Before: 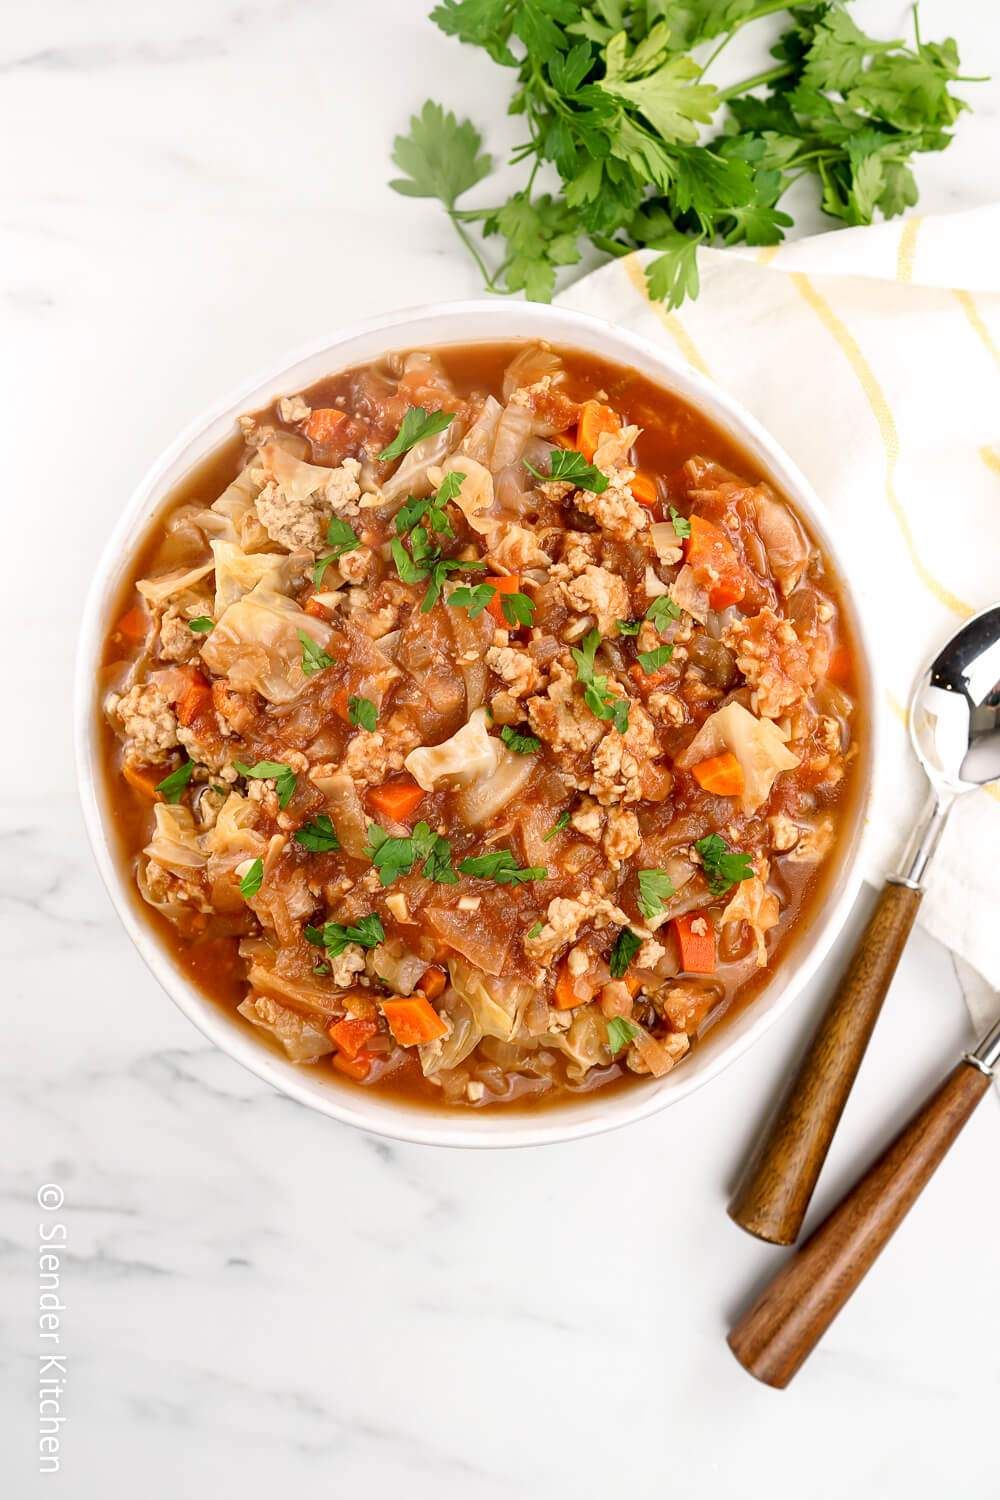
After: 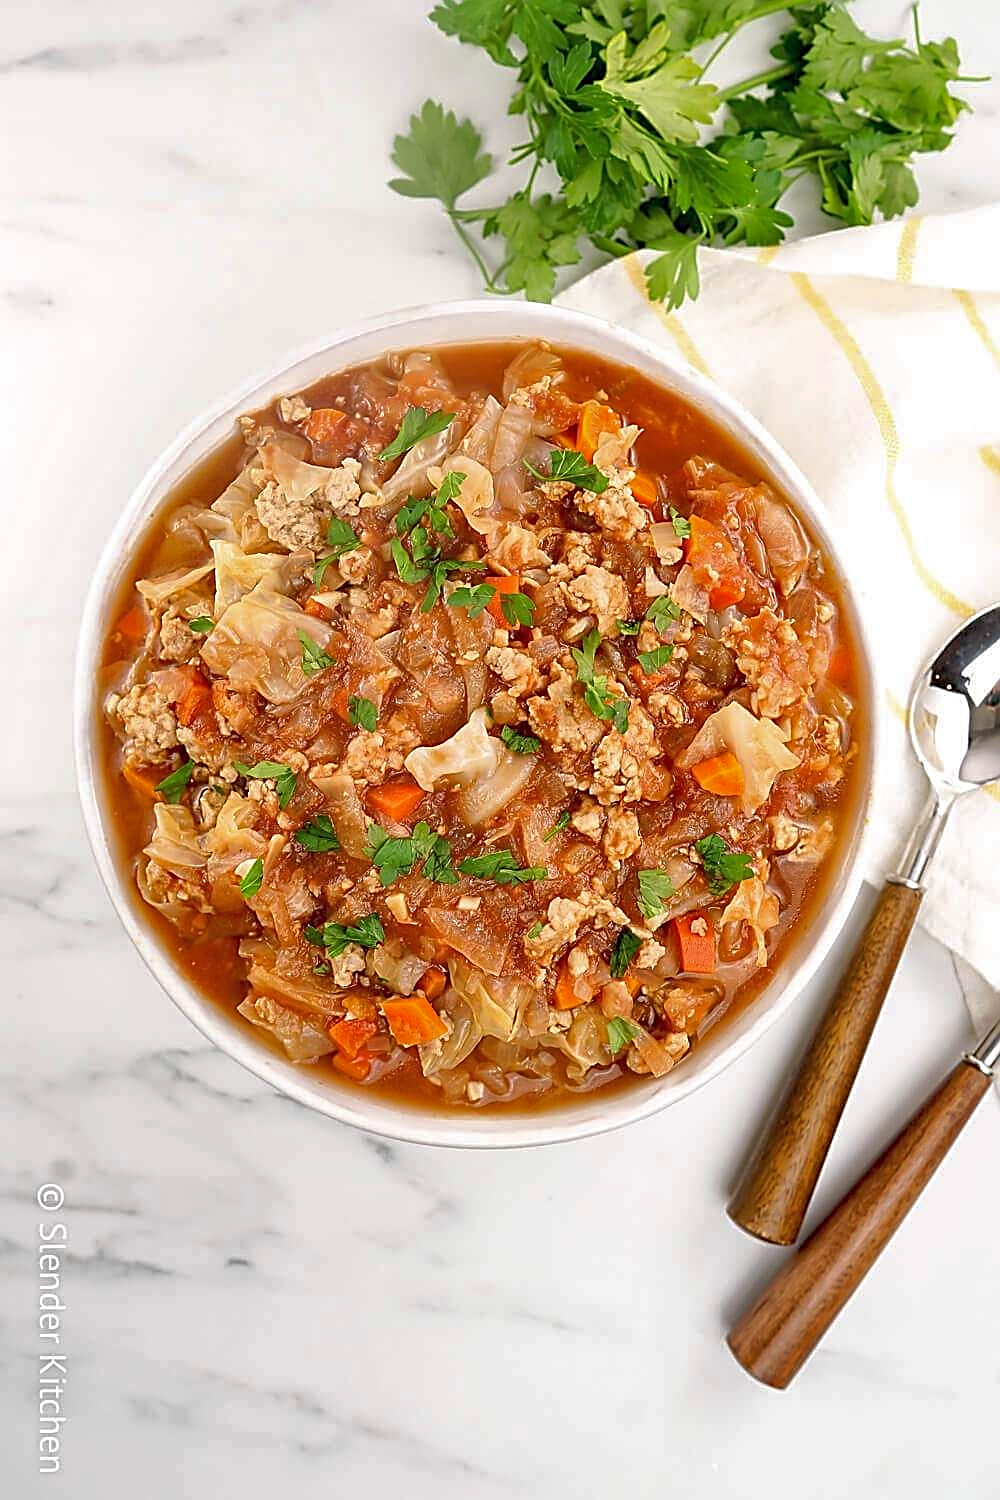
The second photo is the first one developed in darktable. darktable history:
shadows and highlights: on, module defaults
sharpen: amount 1.015
